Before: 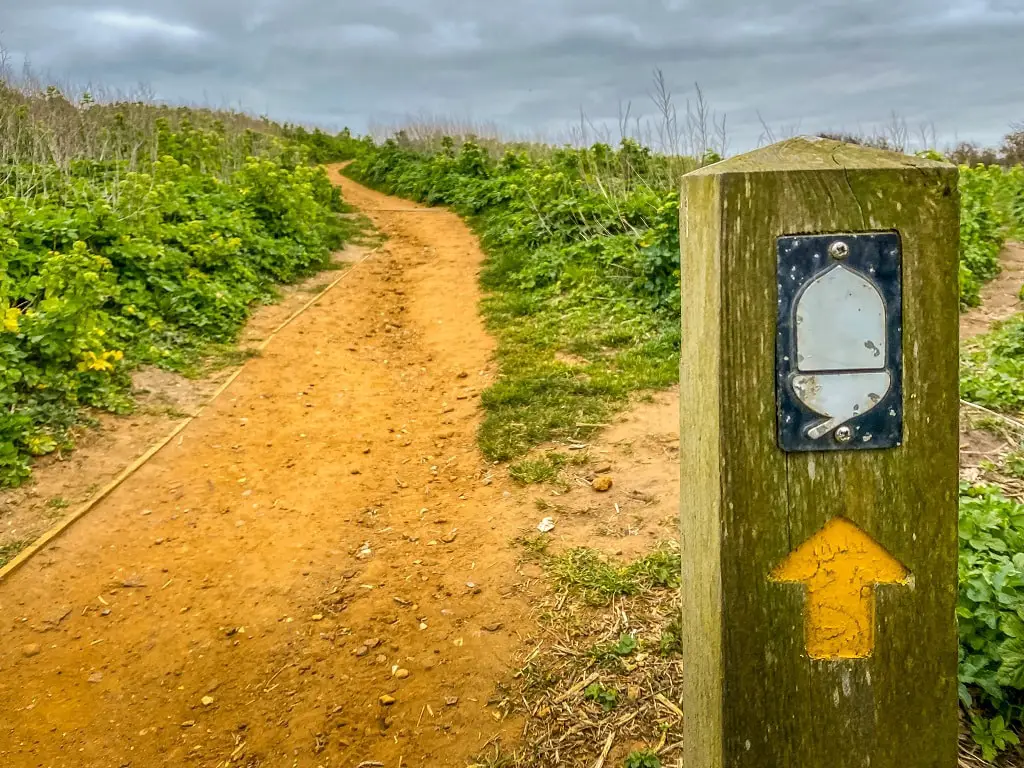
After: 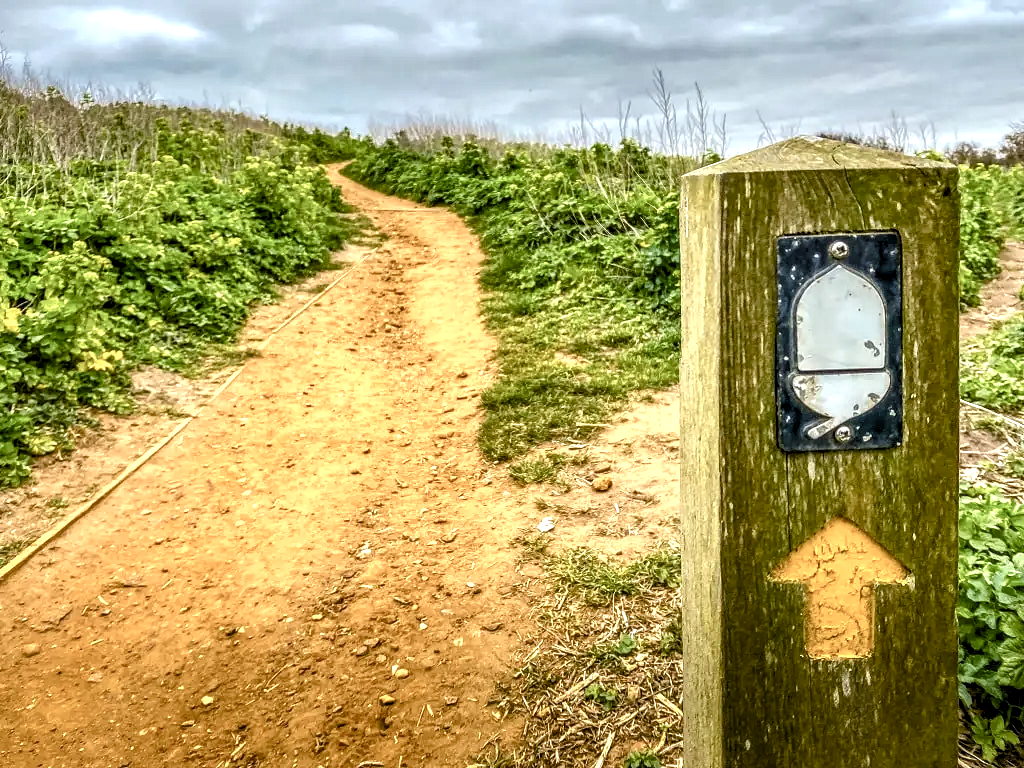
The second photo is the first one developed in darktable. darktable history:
color balance rgb: perceptual saturation grading › global saturation 20%, perceptual saturation grading › highlights -48.899%, perceptual saturation grading › shadows 25.211%, global vibrance 20%
local contrast: on, module defaults
exposure: black level correction 0, exposure 0.697 EV, compensate highlight preservation false
levels: black 3.82%, levels [0.116, 0.574, 1]
